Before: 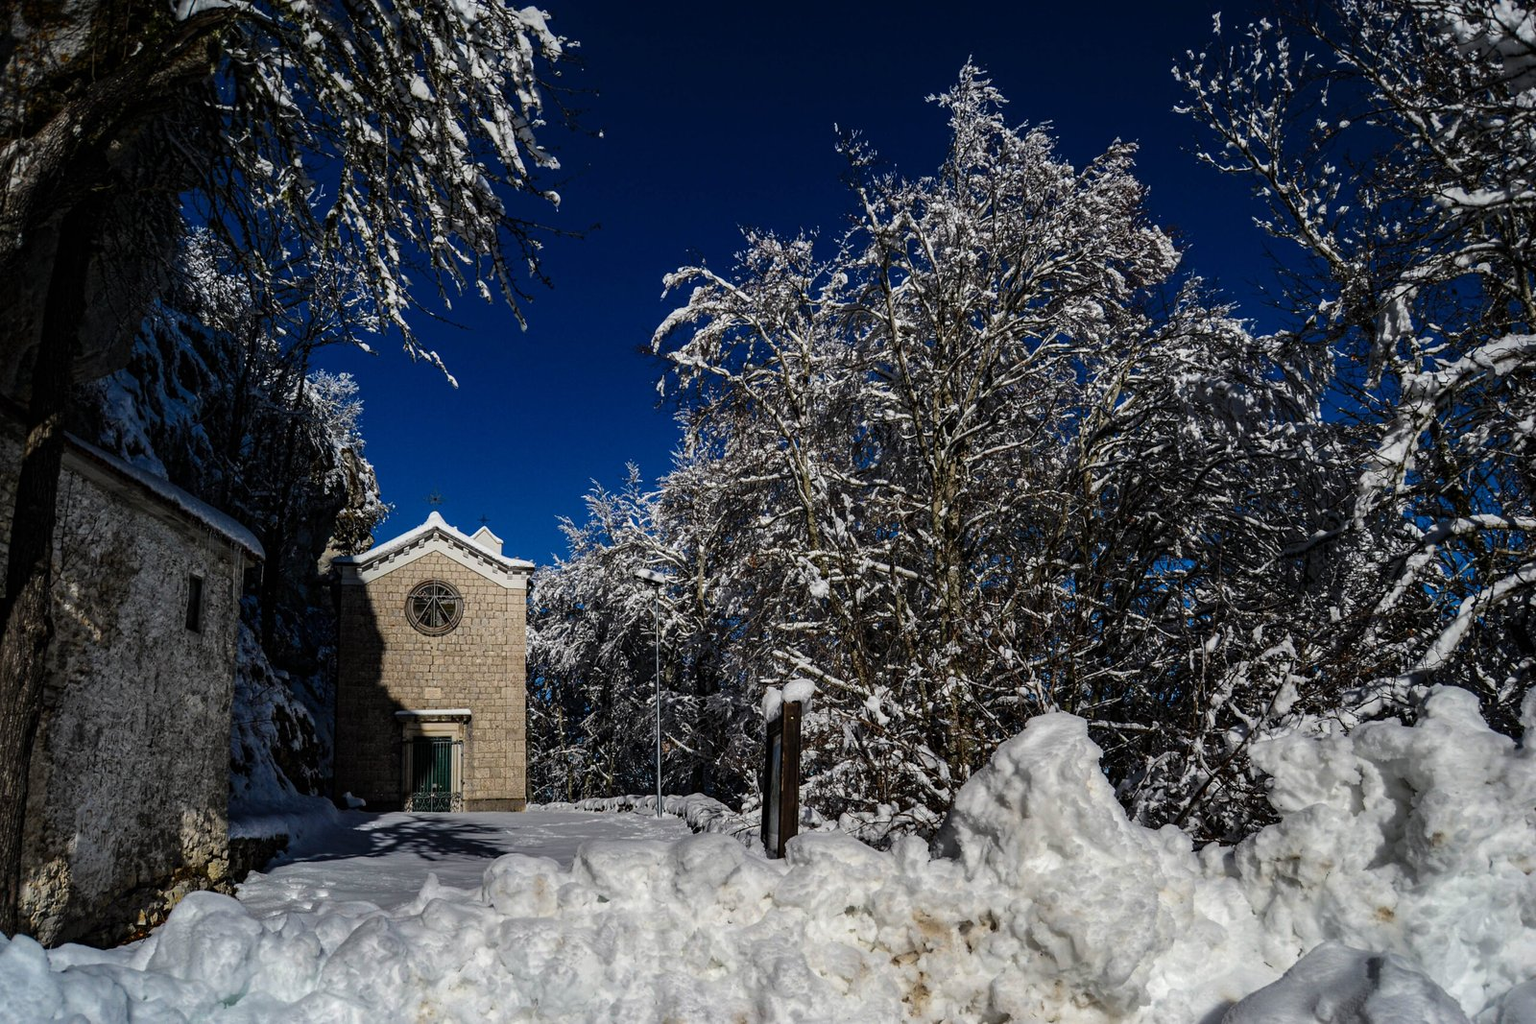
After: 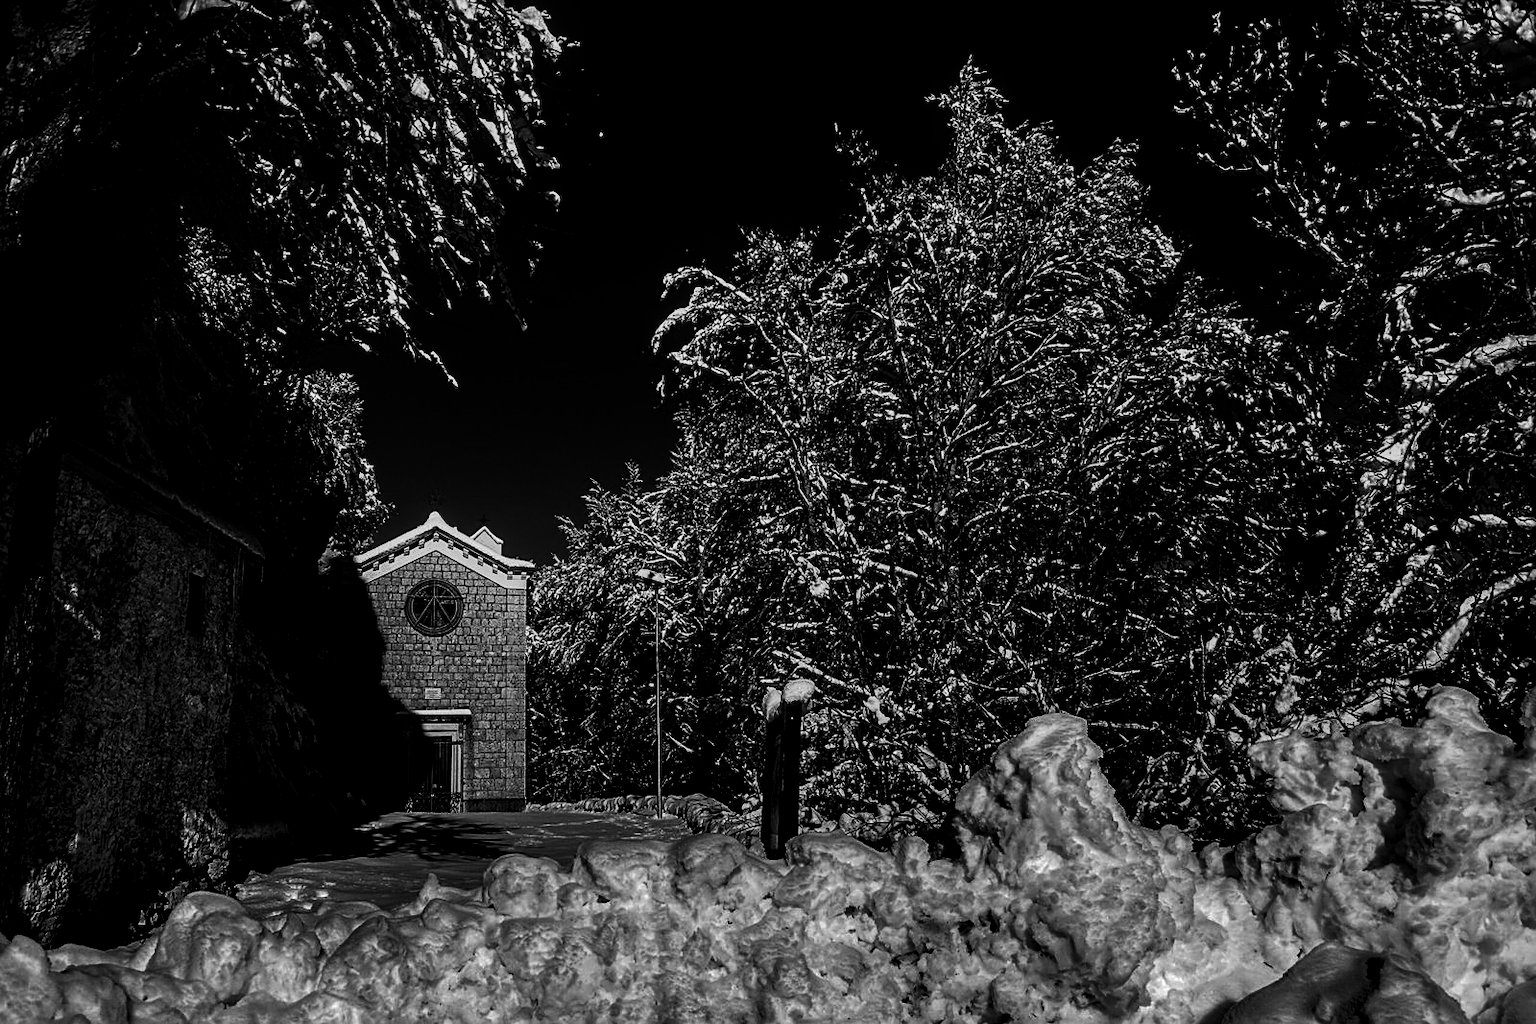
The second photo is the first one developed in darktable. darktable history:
contrast brightness saturation: contrast 0.02, brightness -1, saturation -1
sharpen: on, module defaults
local contrast: on, module defaults
shadows and highlights: low approximation 0.01, soften with gaussian
